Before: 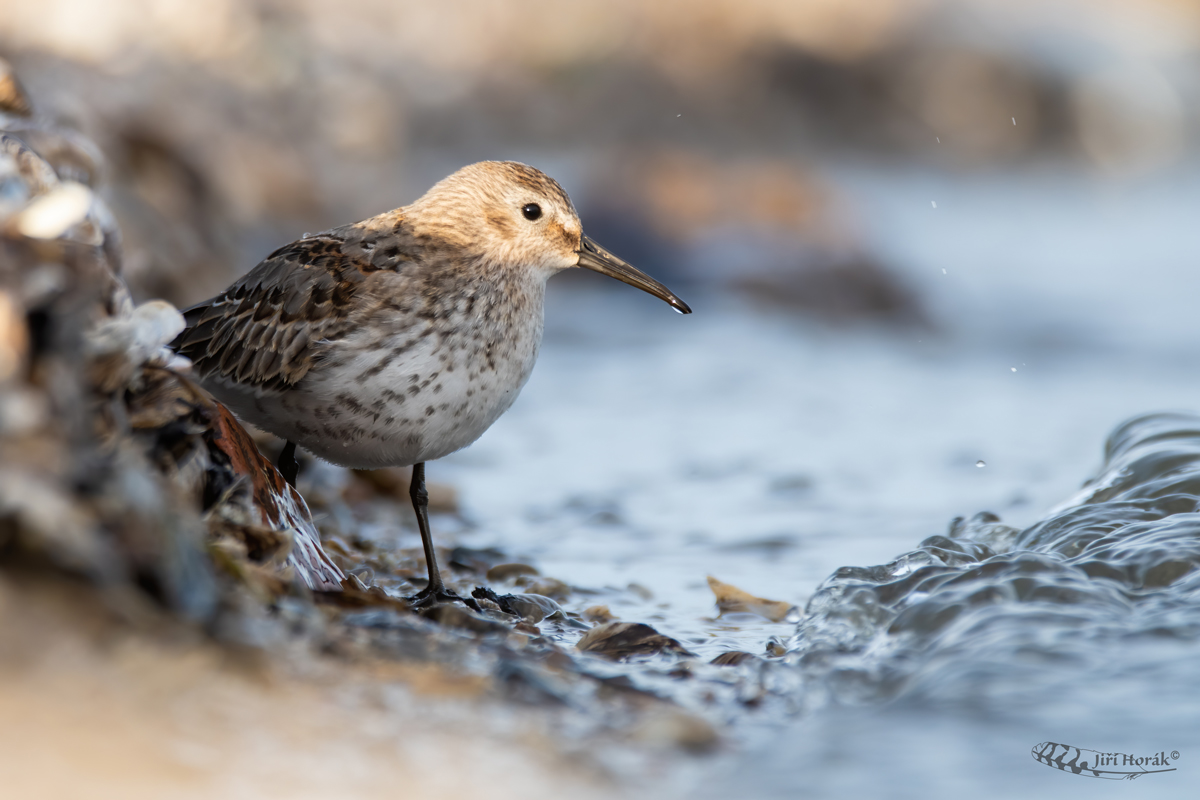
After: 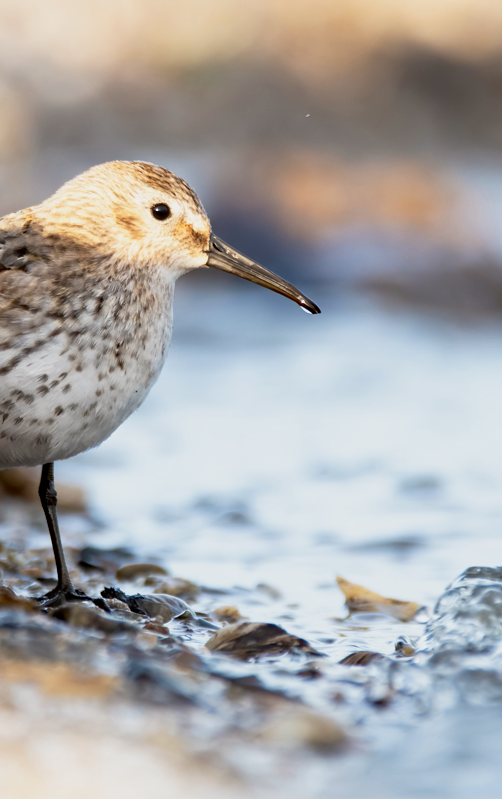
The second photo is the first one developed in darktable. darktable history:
haze removal: compatibility mode true, adaptive false
crop: left 30.934%, right 27.176%
base curve: curves: ch0 [(0, 0) (0.088, 0.125) (0.176, 0.251) (0.354, 0.501) (0.613, 0.749) (1, 0.877)], preserve colors none
